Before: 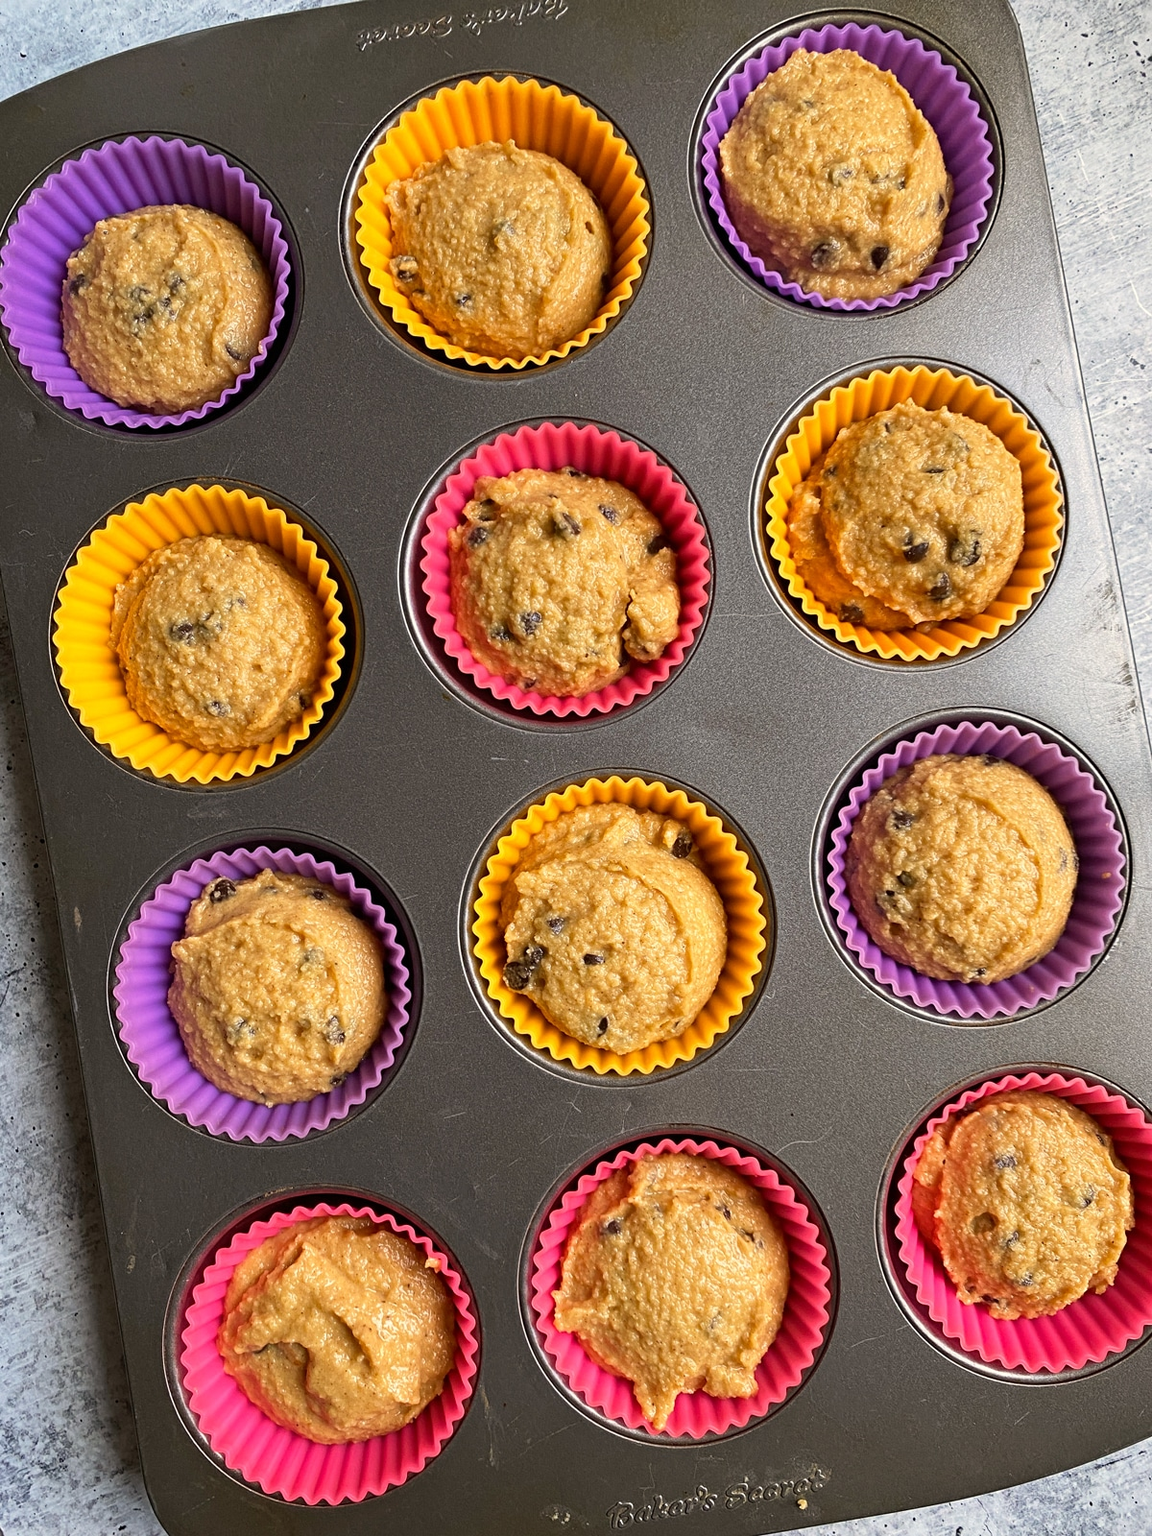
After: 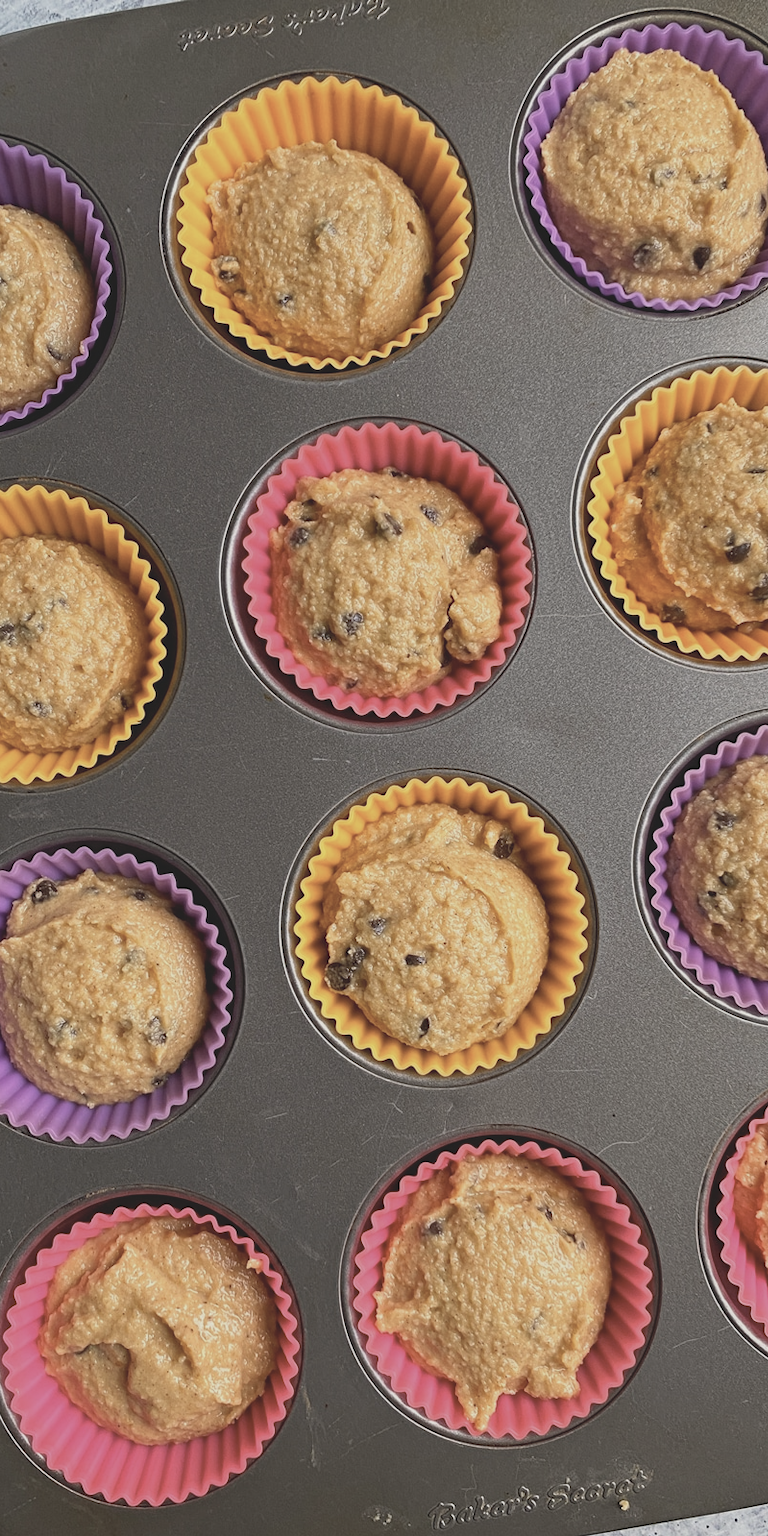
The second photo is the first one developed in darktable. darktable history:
exposure: exposure 0.078 EV, compensate highlight preservation false
crop and rotate: left 15.547%, right 17.759%
contrast brightness saturation: contrast -0.254, saturation -0.427
